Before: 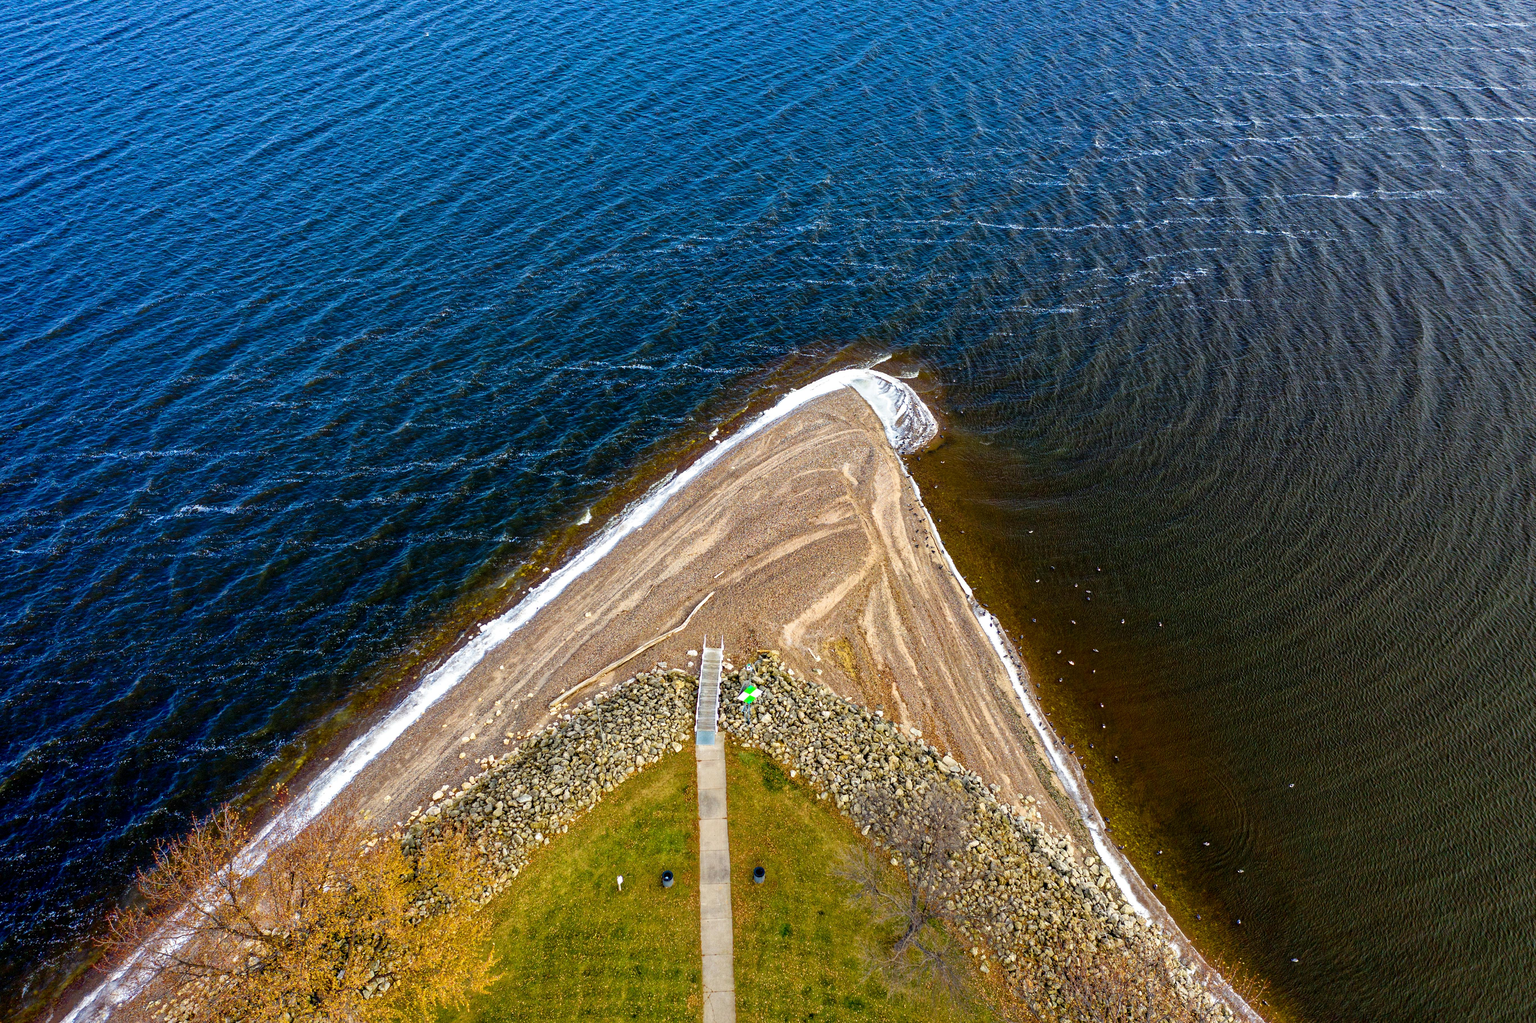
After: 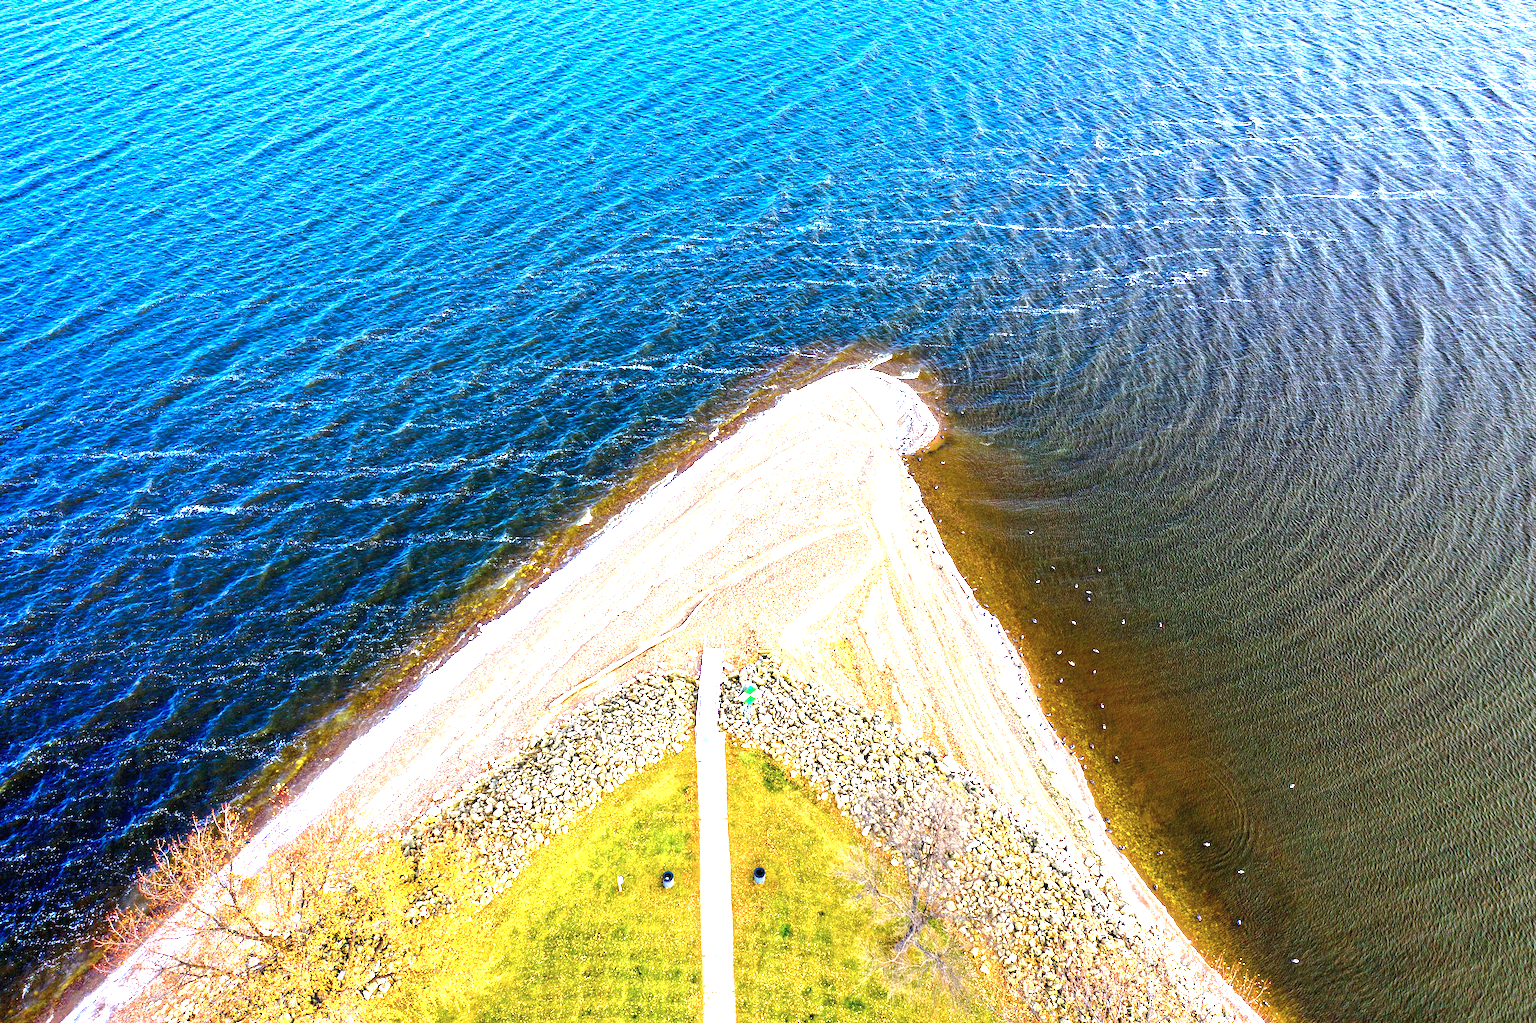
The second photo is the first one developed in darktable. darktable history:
color calibration: illuminant as shot in camera, x 0.358, y 0.373, temperature 4628.91 K
exposure: black level correction 0, exposure 2.088 EV, compensate exposure bias true, compensate highlight preservation false
